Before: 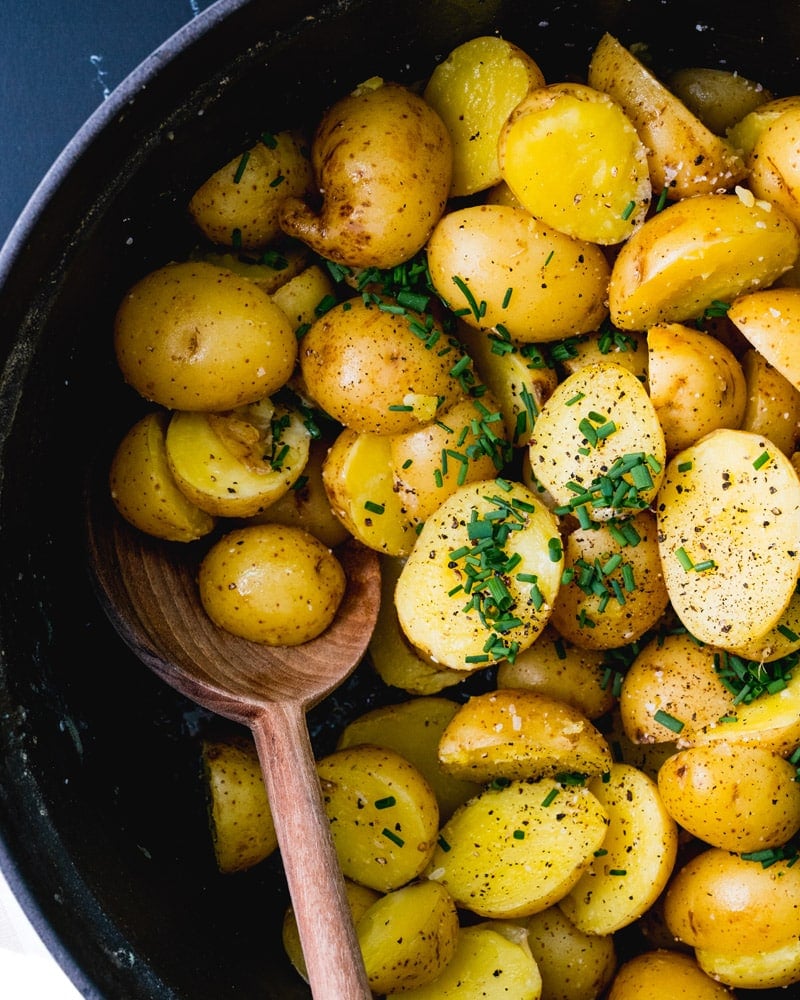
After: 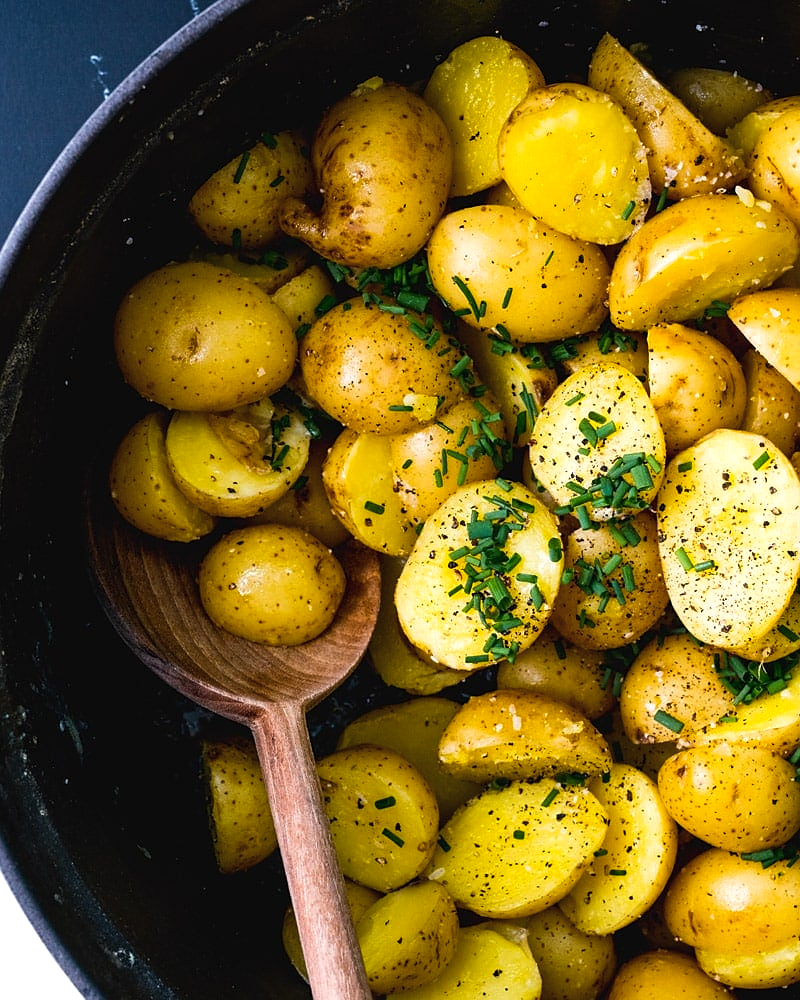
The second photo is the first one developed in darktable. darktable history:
sharpen: radius 1
contrast brightness saturation: saturation -0.165
color balance rgb: shadows lift › hue 86.78°, perceptual saturation grading › global saturation 29.495%, perceptual brilliance grading › highlights 14.015%, perceptual brilliance grading › shadows -18.541%, contrast -10.207%
